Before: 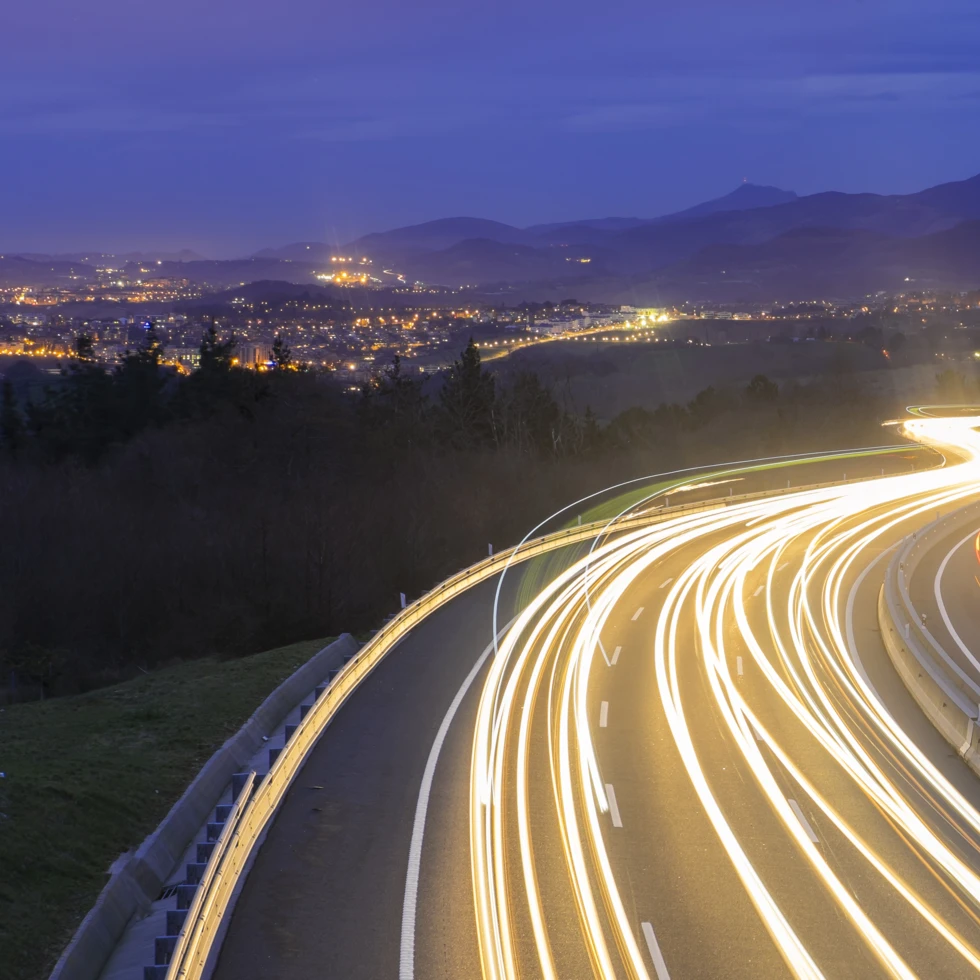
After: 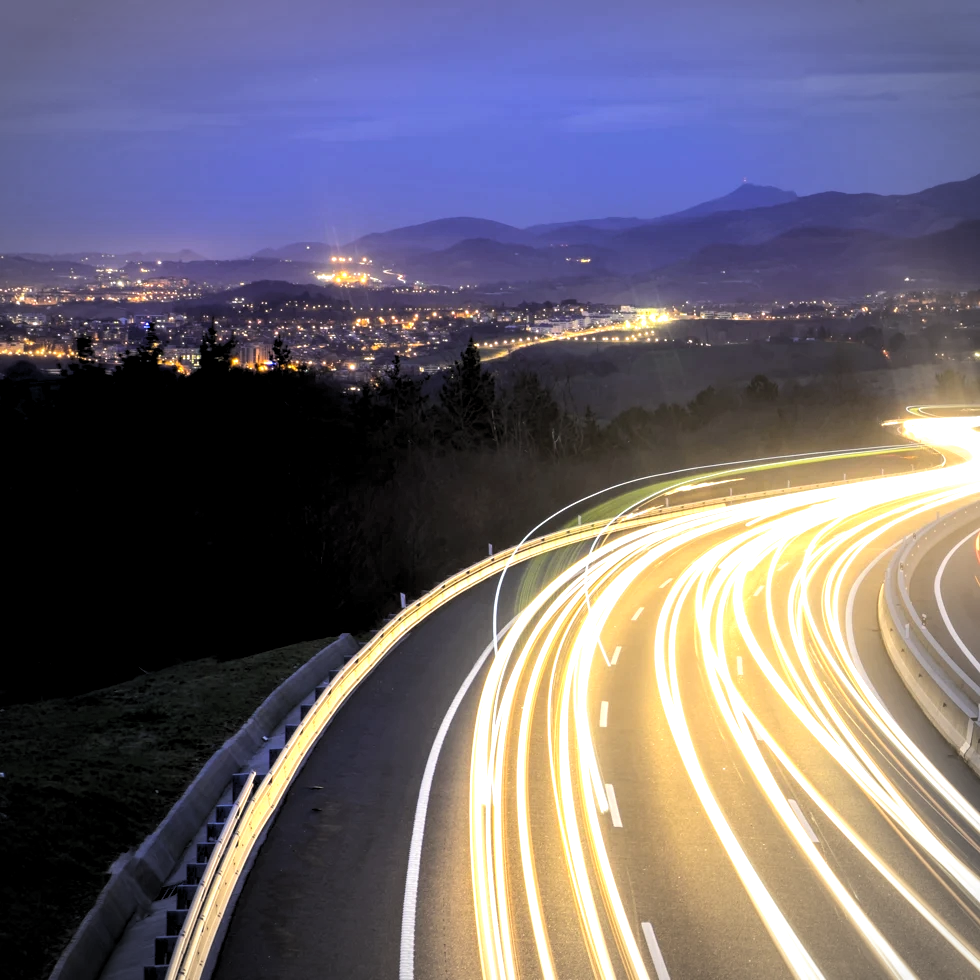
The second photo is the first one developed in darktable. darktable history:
vignetting: unbound false
rgb levels: levels [[0.01, 0.419, 0.839], [0, 0.5, 1], [0, 0.5, 1]]
tone equalizer: -8 EV -0.75 EV, -7 EV -0.7 EV, -6 EV -0.6 EV, -5 EV -0.4 EV, -3 EV 0.4 EV, -2 EV 0.6 EV, -1 EV 0.7 EV, +0 EV 0.75 EV, edges refinement/feathering 500, mask exposure compensation -1.57 EV, preserve details no
